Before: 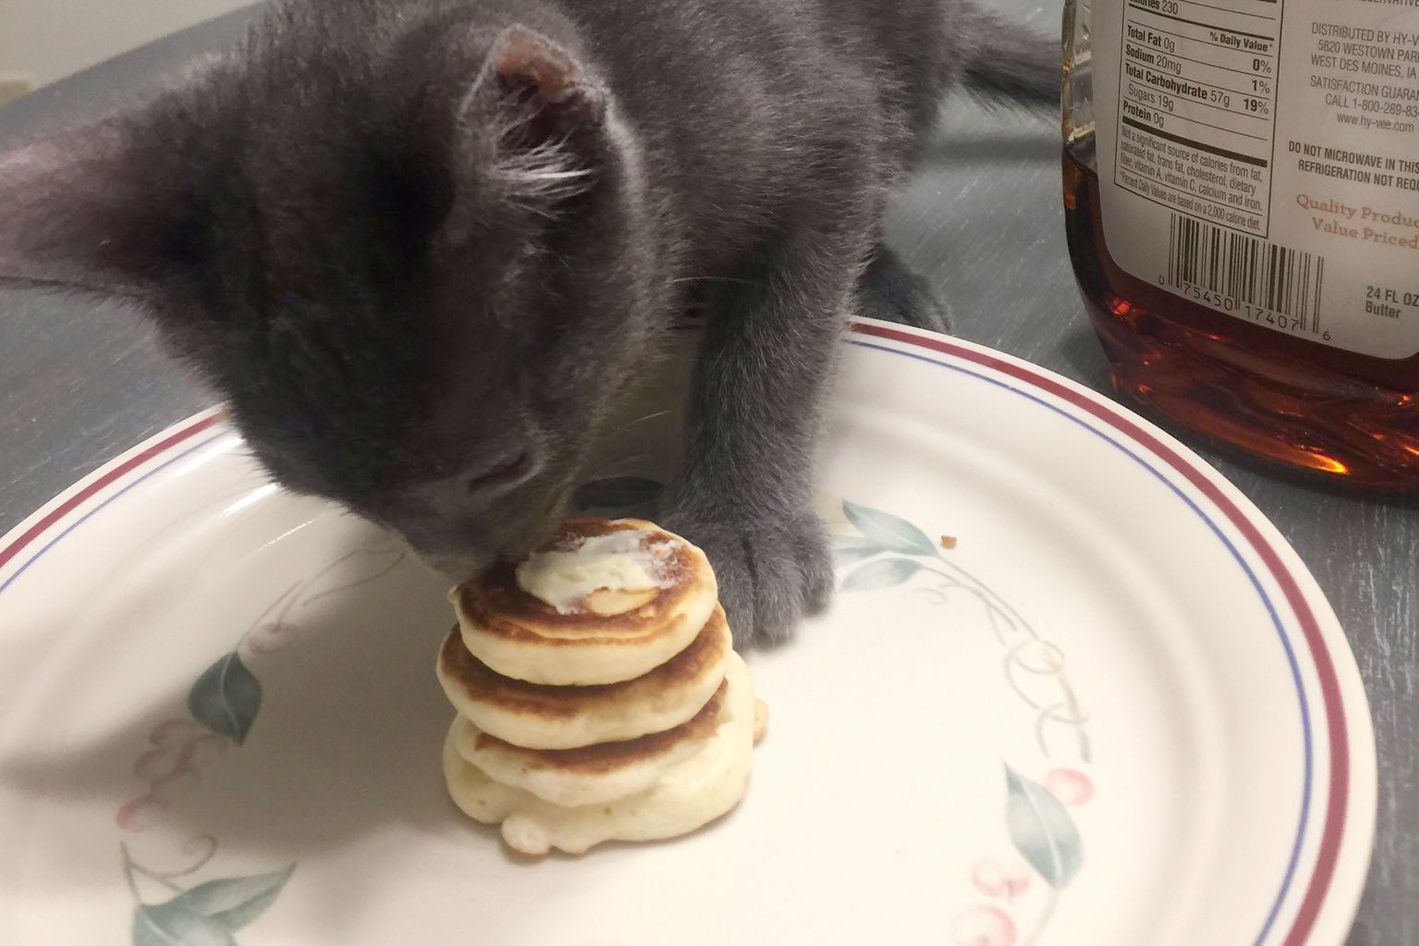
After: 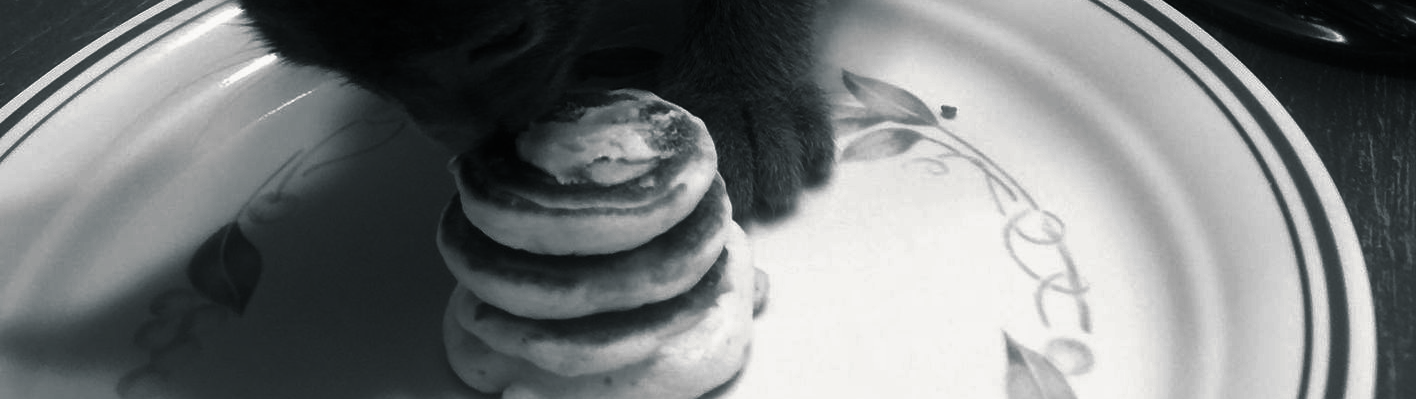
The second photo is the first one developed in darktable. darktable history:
crop: top 45.551%, bottom 12.262%
monochrome: a 32, b 64, size 2.3
split-toning: shadows › hue 201.6°, shadows › saturation 0.16, highlights › hue 50.4°, highlights › saturation 0.2, balance -49.9
color zones: curves: ch0 [(0, 0.65) (0.096, 0.644) (0.221, 0.539) (0.429, 0.5) (0.571, 0.5) (0.714, 0.5) (0.857, 0.5) (1, 0.65)]; ch1 [(0, 0.5) (0.143, 0.5) (0.257, -0.002) (0.429, 0.04) (0.571, -0.001) (0.714, -0.015) (0.857, 0.024) (1, 0.5)]
base curve: curves: ch0 [(0, 0) (0.826, 0.587) (1, 1)]
contrast brightness saturation: contrast 0.24, brightness -0.24, saturation 0.14
